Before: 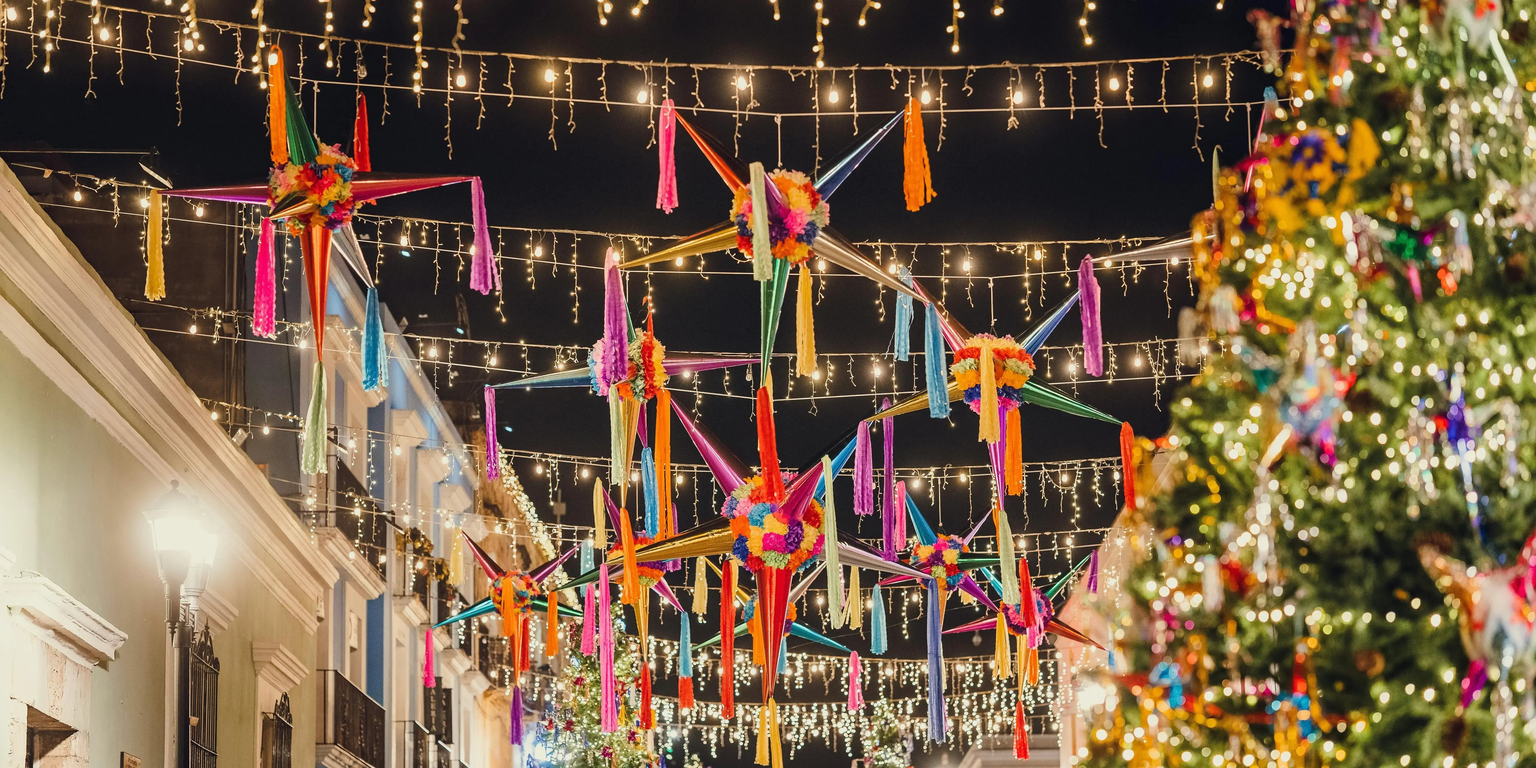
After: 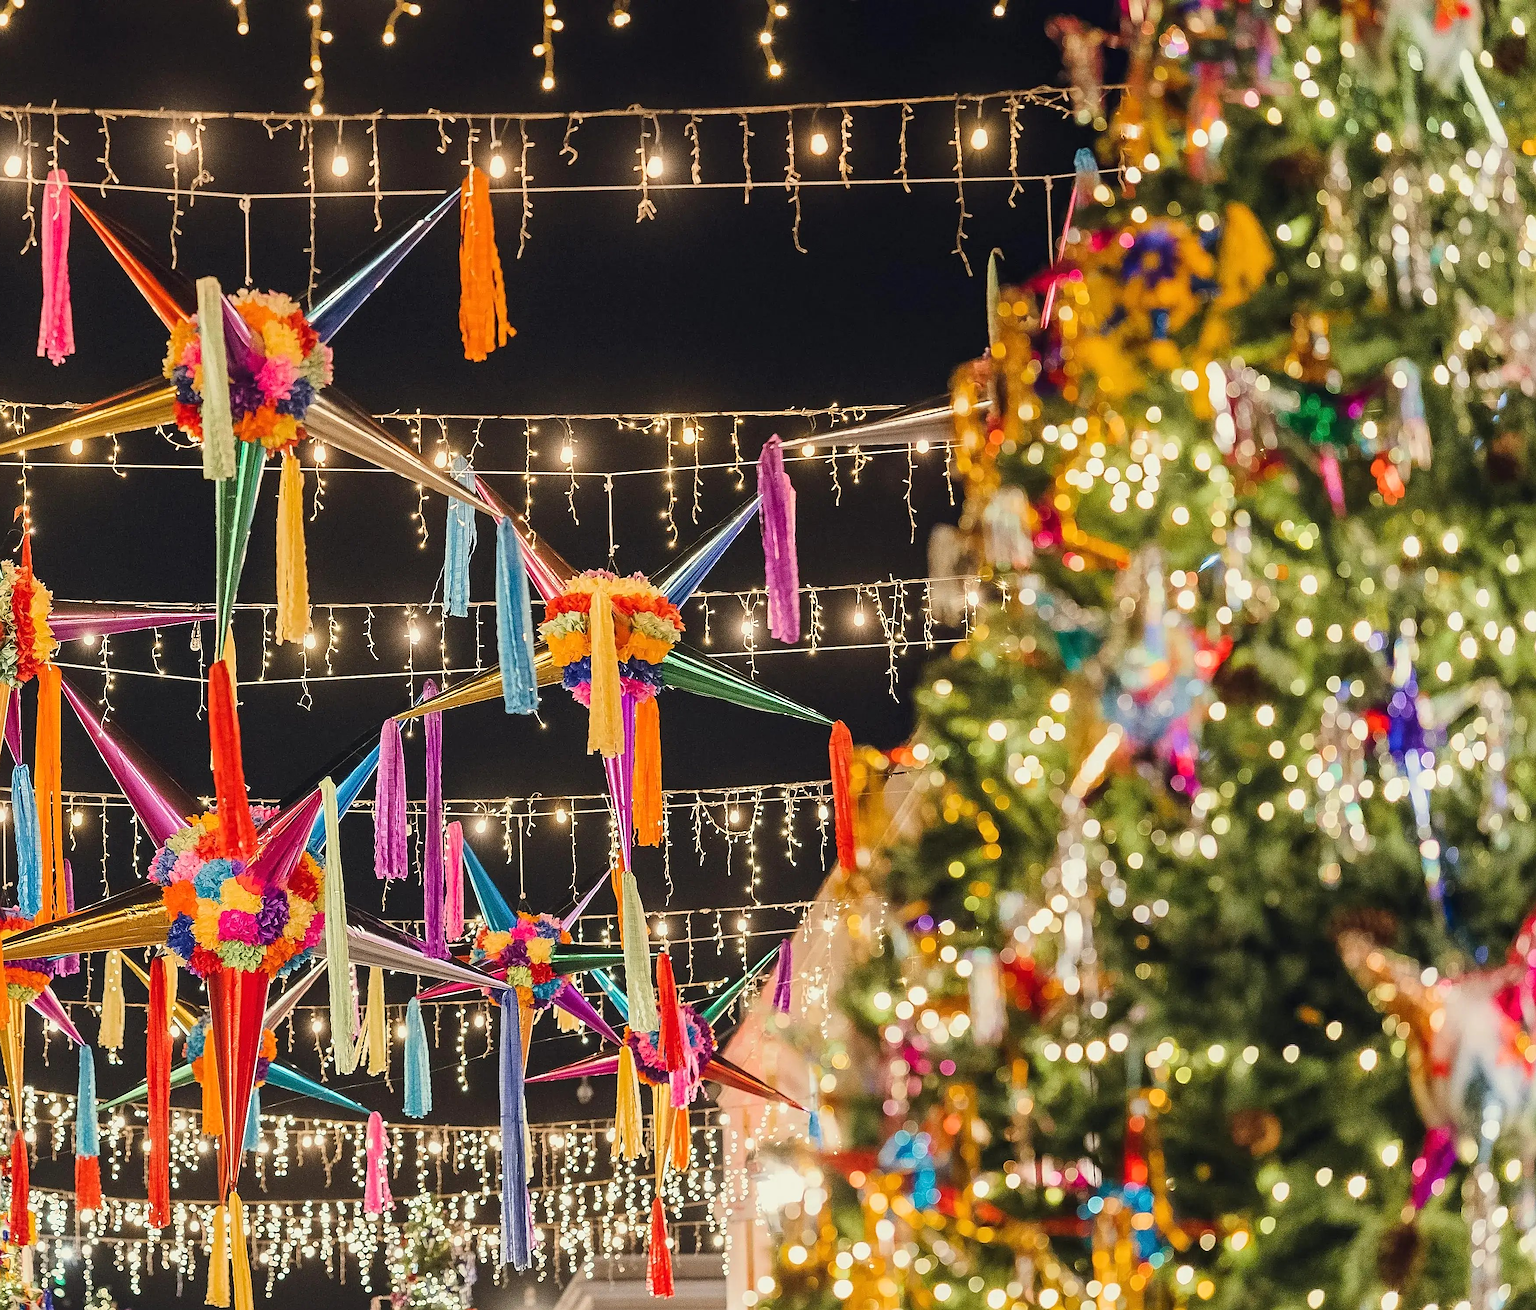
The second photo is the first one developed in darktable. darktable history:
sharpen: on, module defaults
exposure: exposure 0.082 EV, compensate highlight preservation false
crop: left 41.319%
